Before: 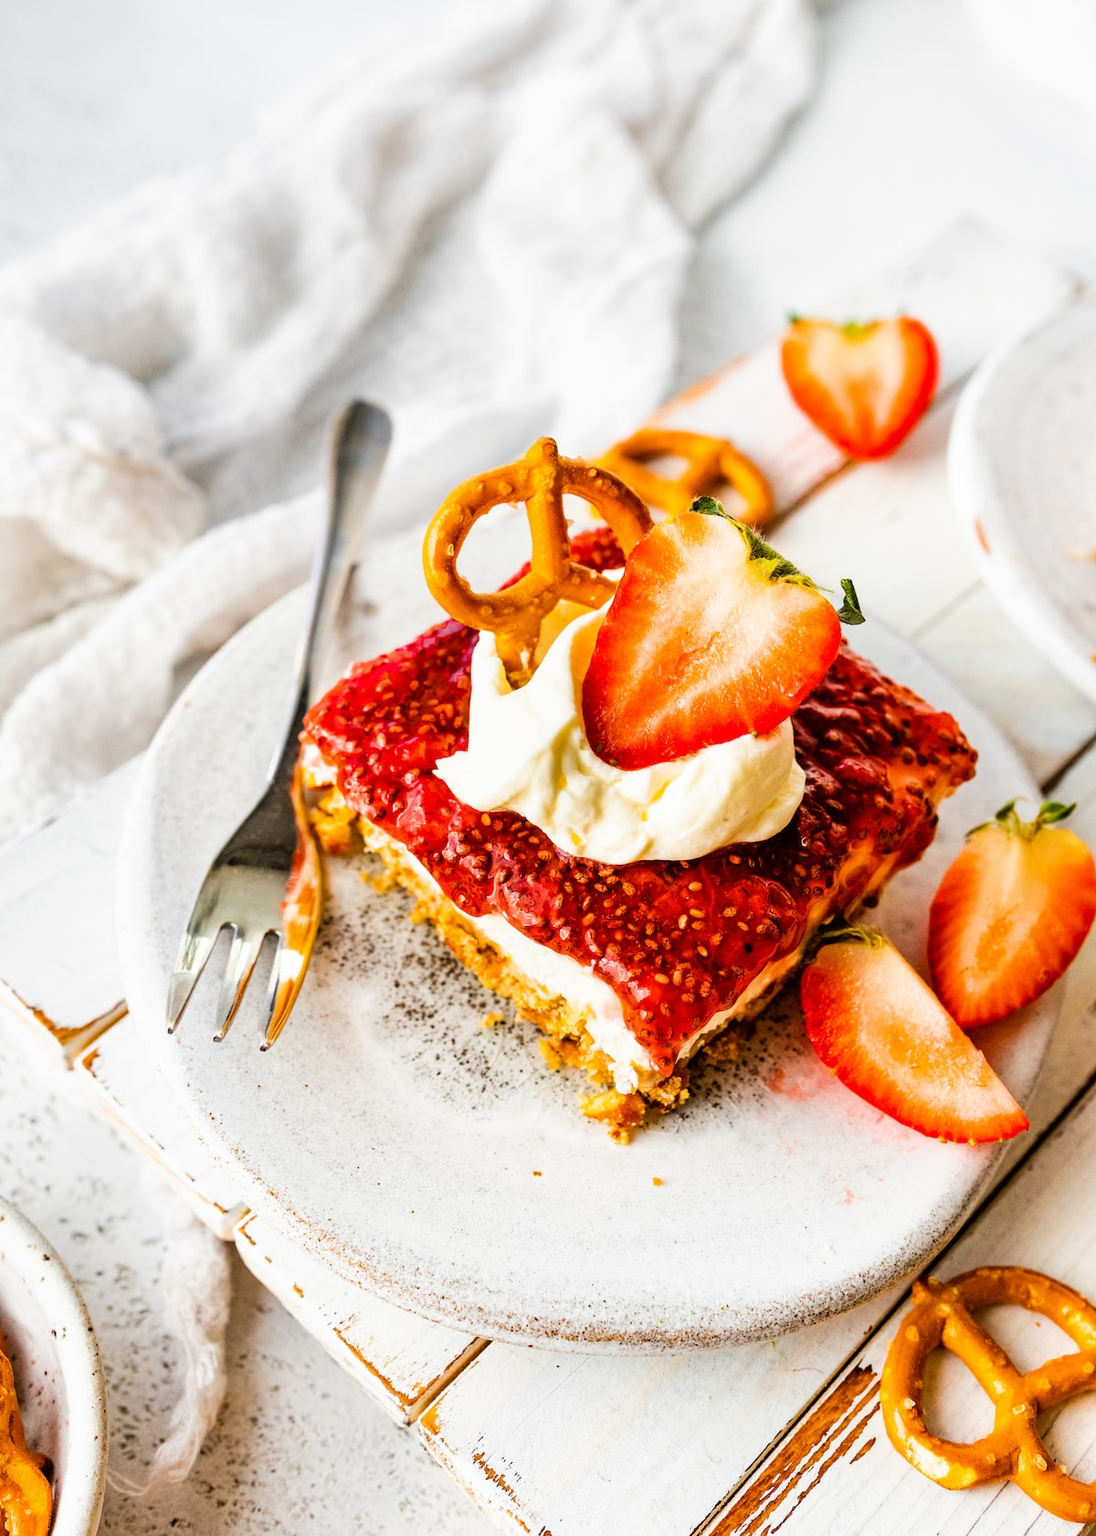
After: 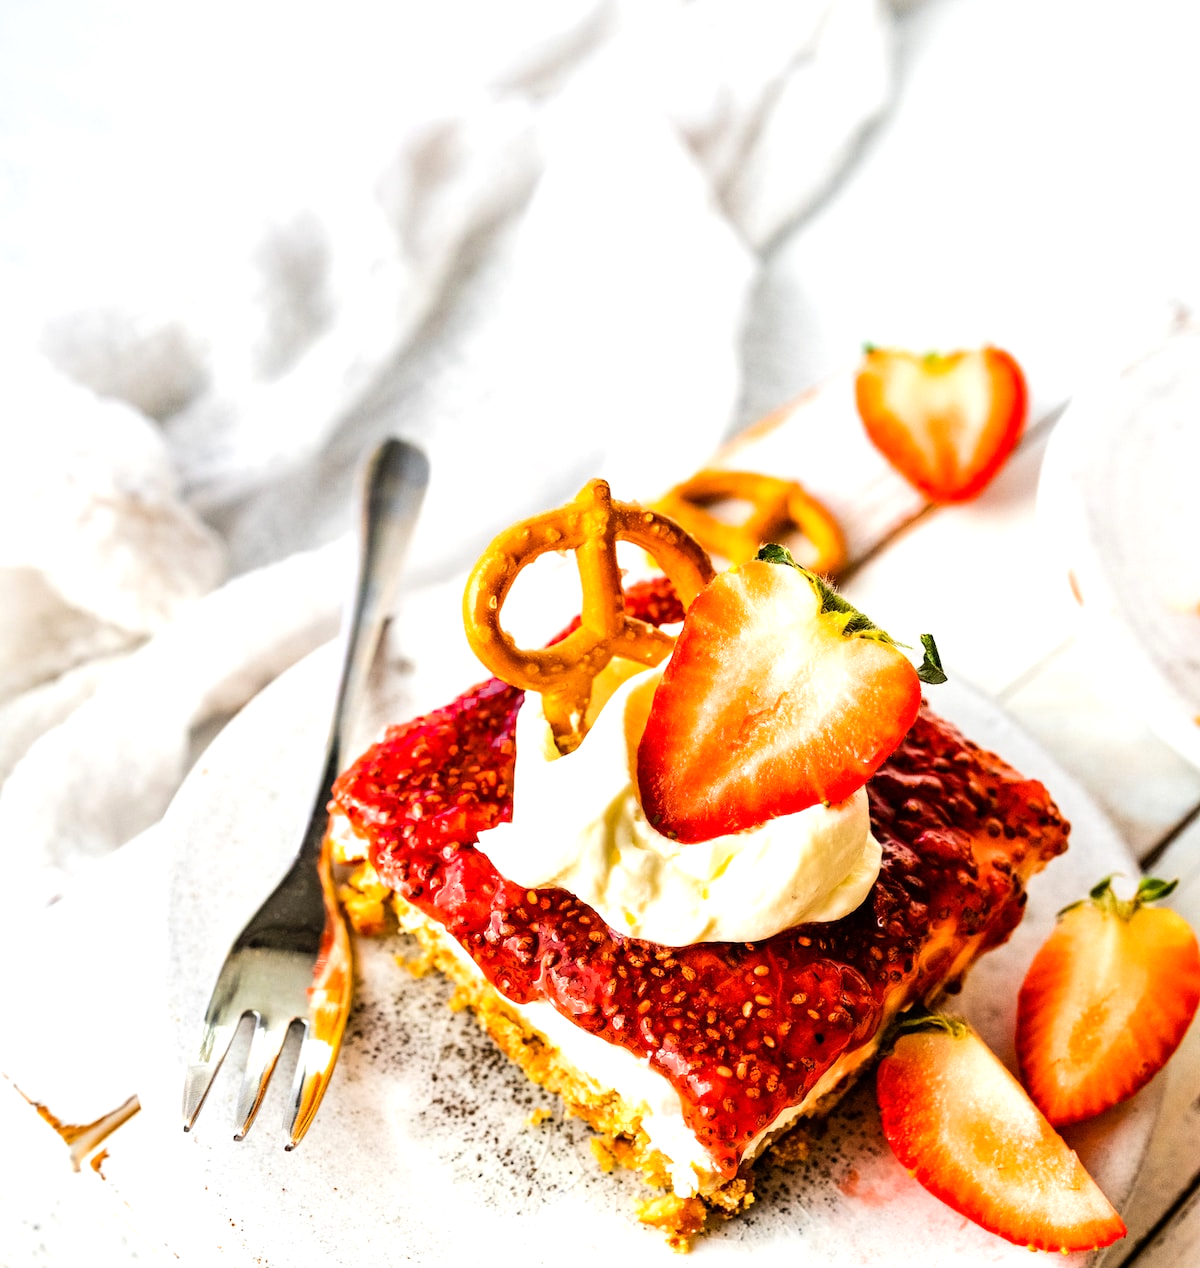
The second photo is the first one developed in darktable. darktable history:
tone equalizer: -8 EV -0.436 EV, -7 EV -0.359 EV, -6 EV -0.319 EV, -5 EV -0.26 EV, -3 EV 0.217 EV, -2 EV 0.331 EV, -1 EV 0.394 EV, +0 EV 0.386 EV, edges refinement/feathering 500, mask exposure compensation -1.57 EV, preserve details no
crop: bottom 24.597%
